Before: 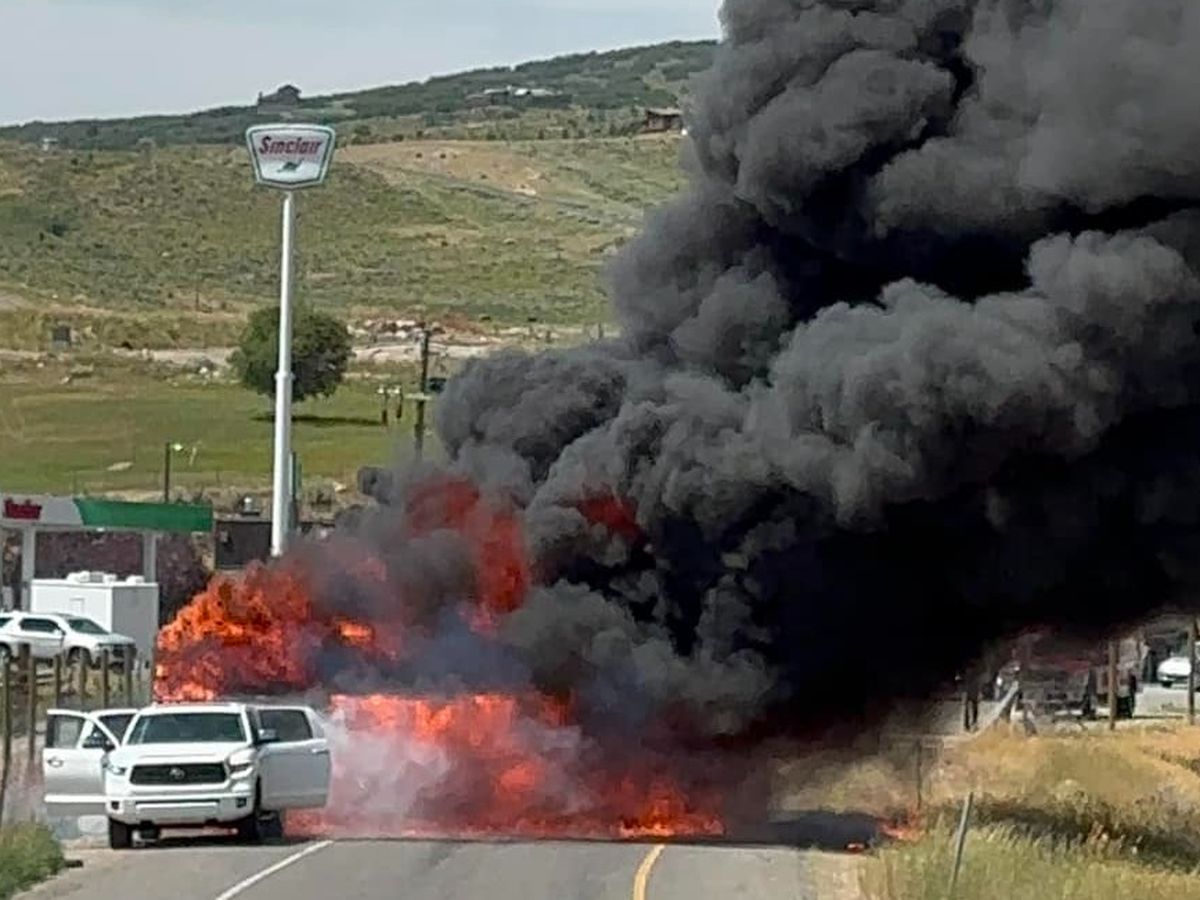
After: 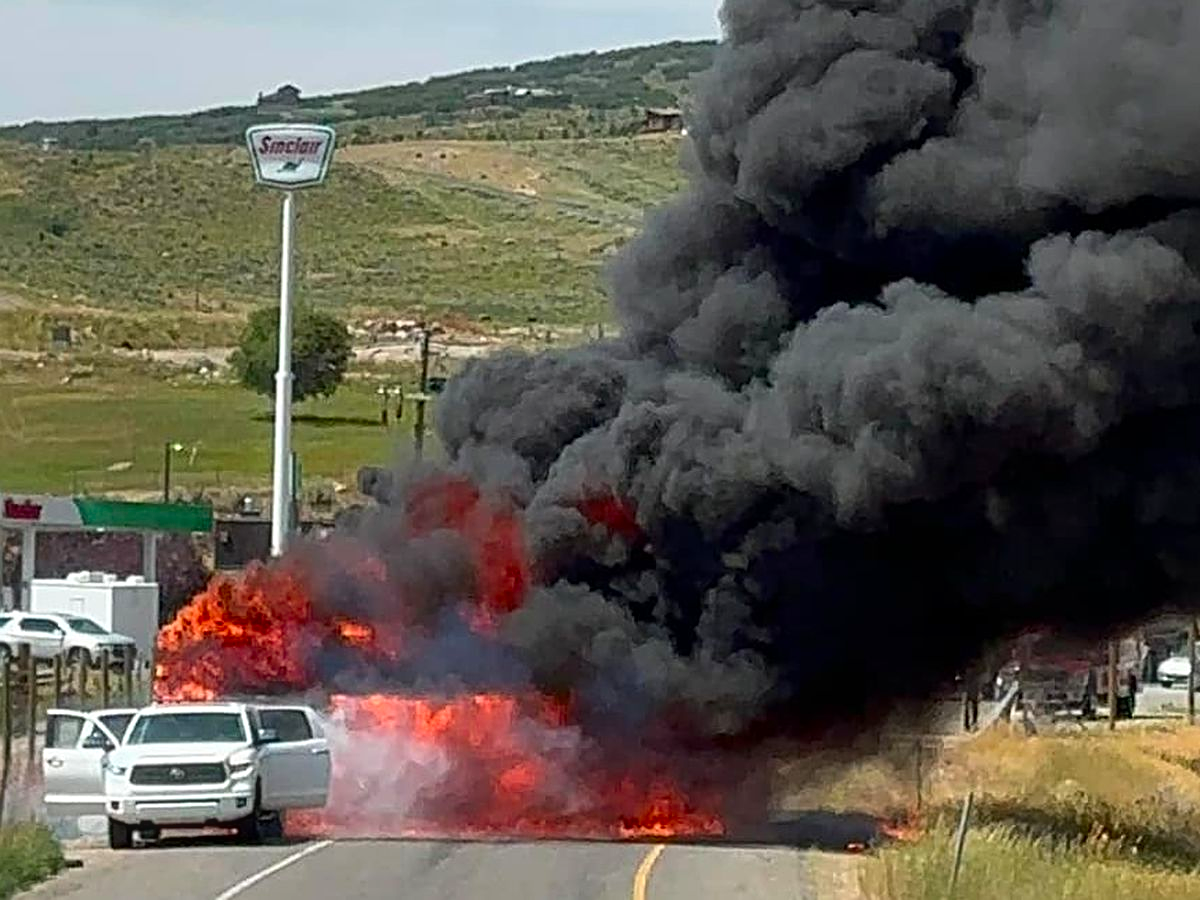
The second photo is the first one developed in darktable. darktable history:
contrast brightness saturation: contrast 0.09, saturation 0.28
sharpen: on, module defaults
bloom: size 3%, threshold 100%, strength 0%
